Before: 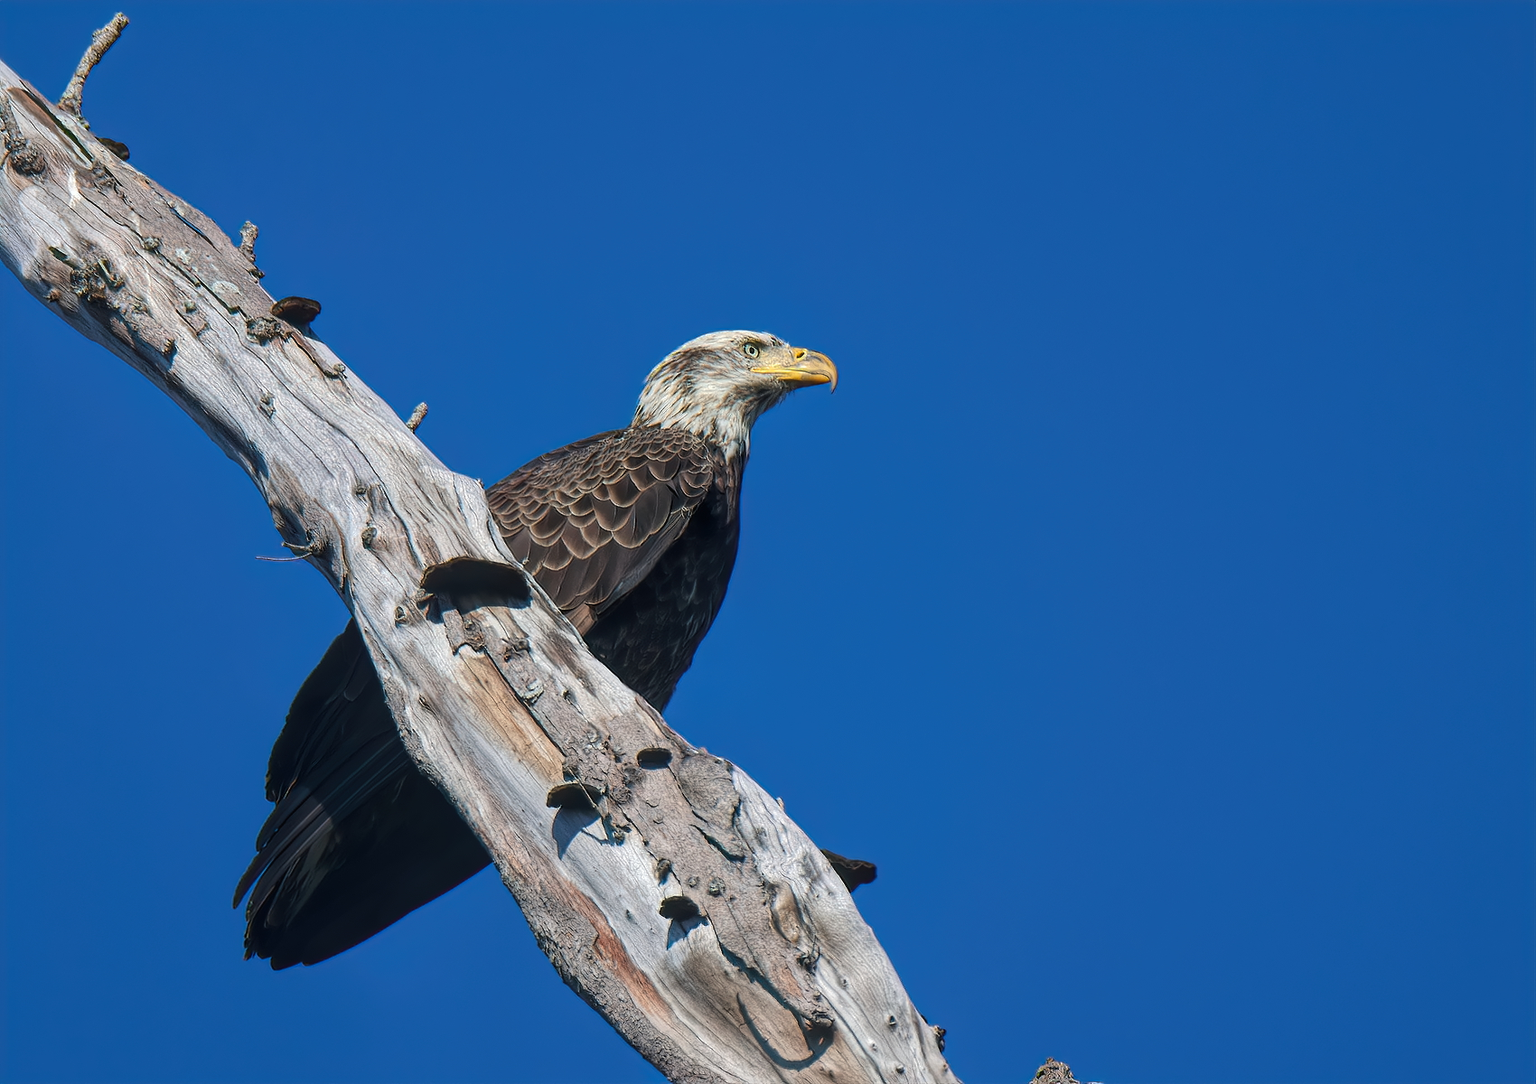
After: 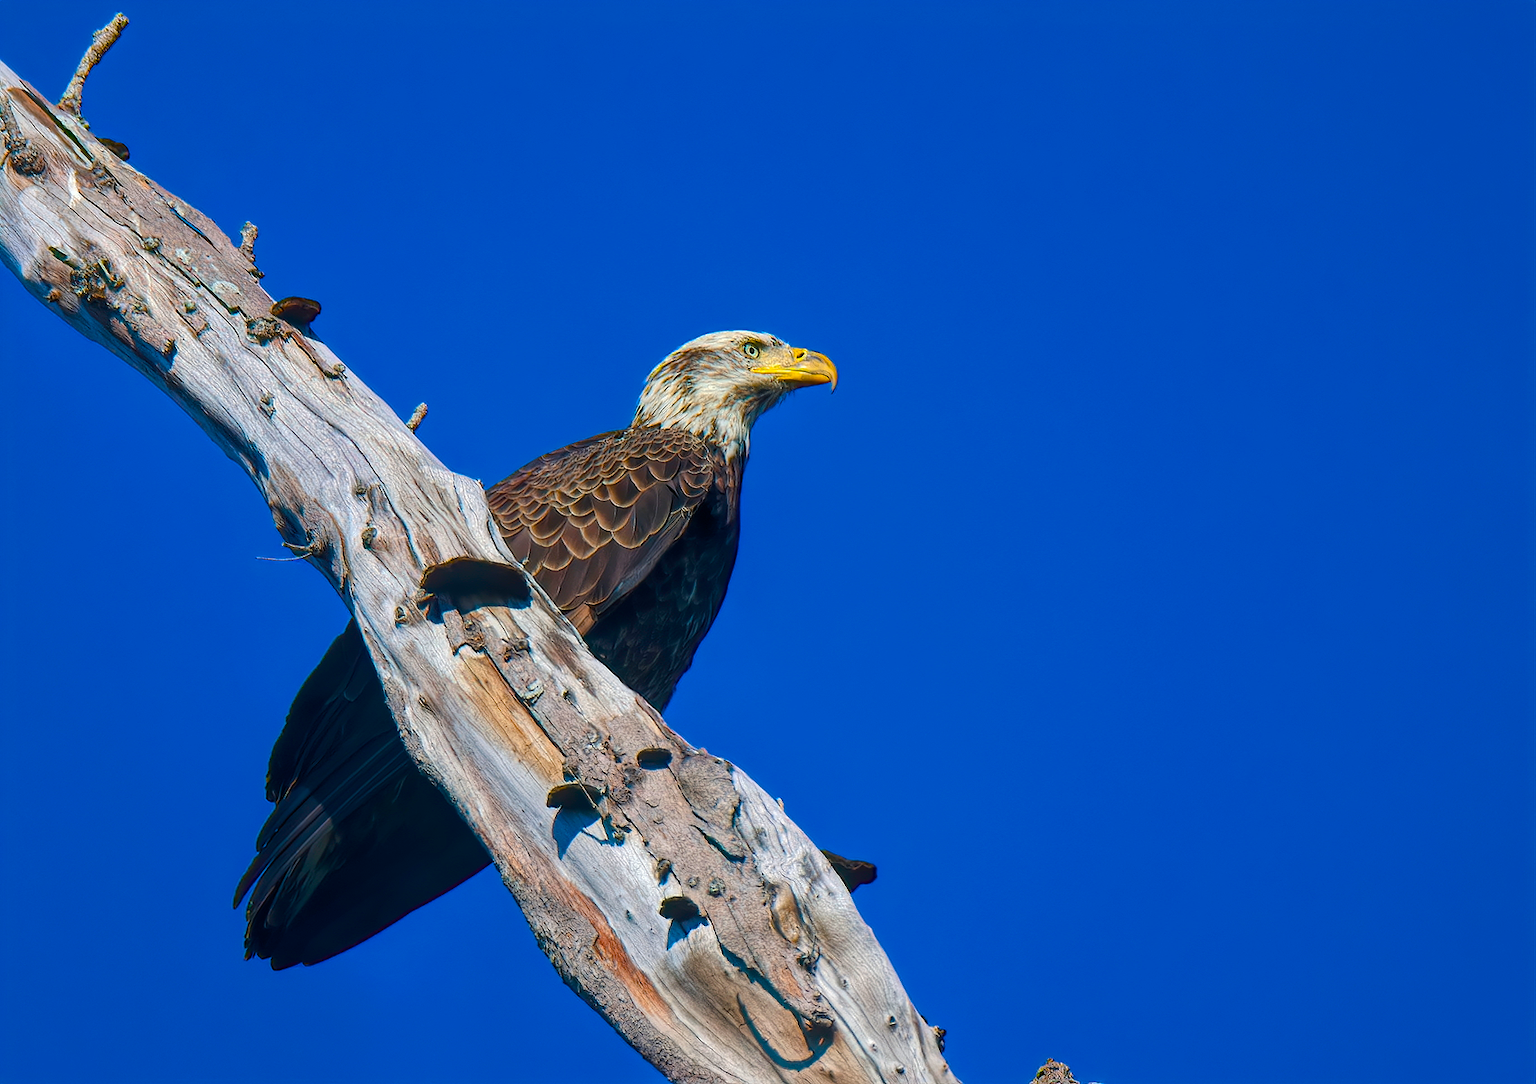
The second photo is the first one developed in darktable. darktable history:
color balance rgb: perceptual saturation grading › global saturation 20%, perceptual saturation grading › highlights -14.454%, perceptual saturation grading › shadows 49.526%, global vibrance 59.982%
